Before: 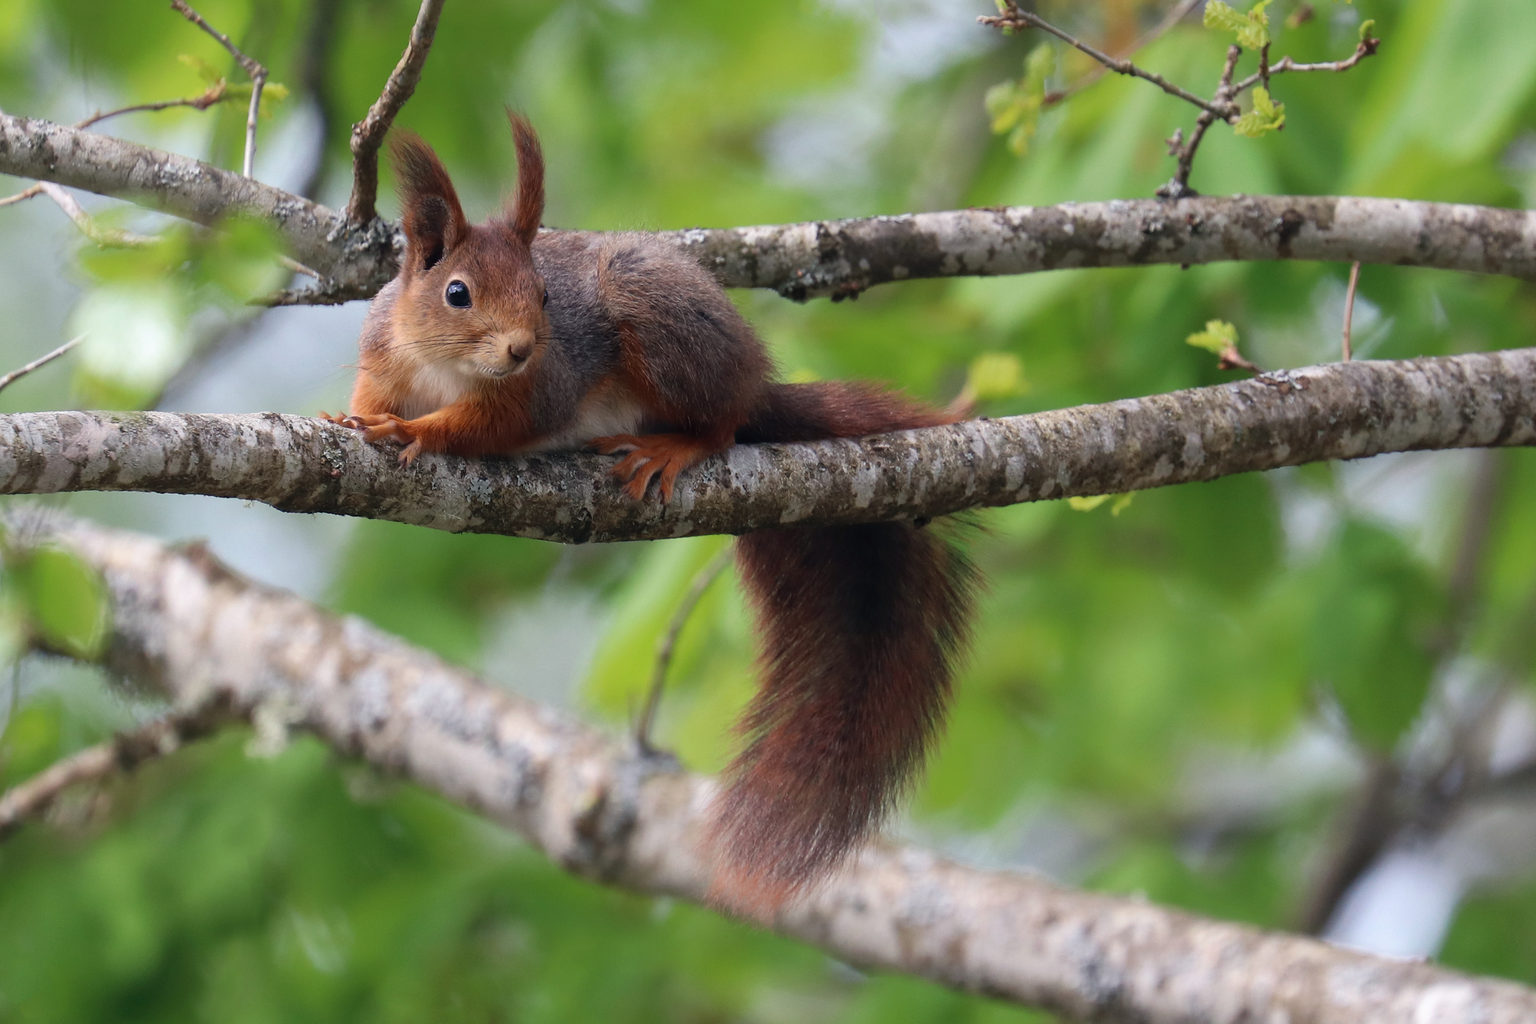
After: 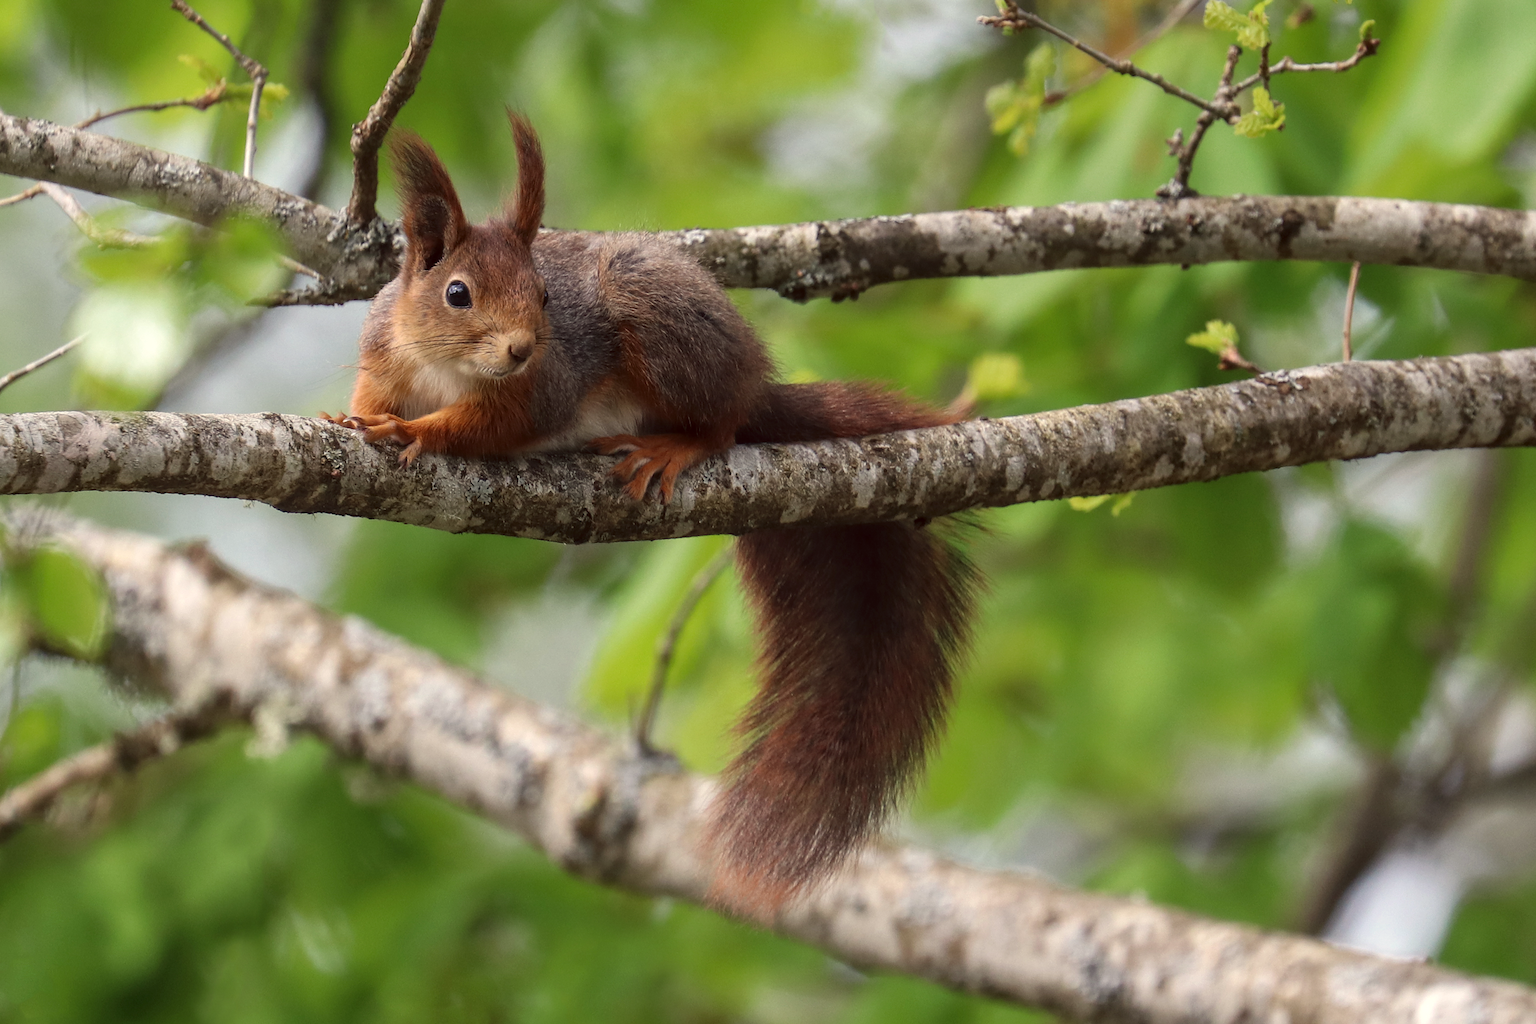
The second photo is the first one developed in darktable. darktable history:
color balance: lift [1.005, 1.002, 0.998, 0.998], gamma [1, 1.021, 1.02, 0.979], gain [0.923, 1.066, 1.056, 0.934]
local contrast: detail 130%
